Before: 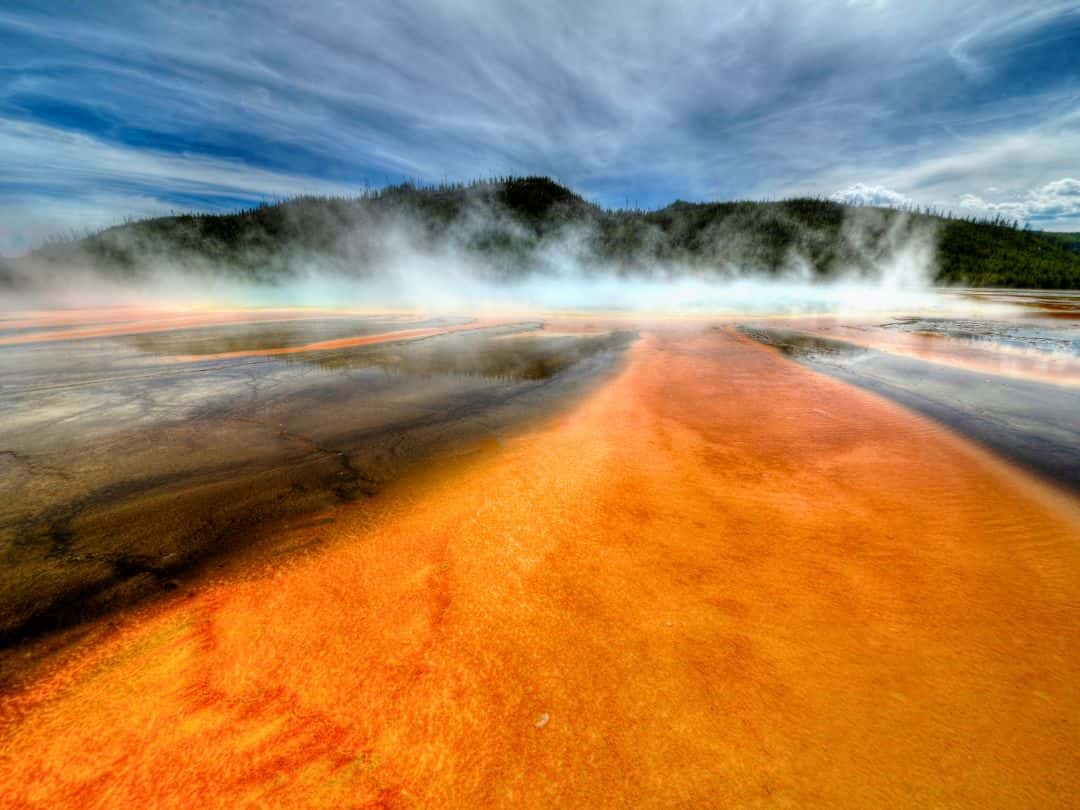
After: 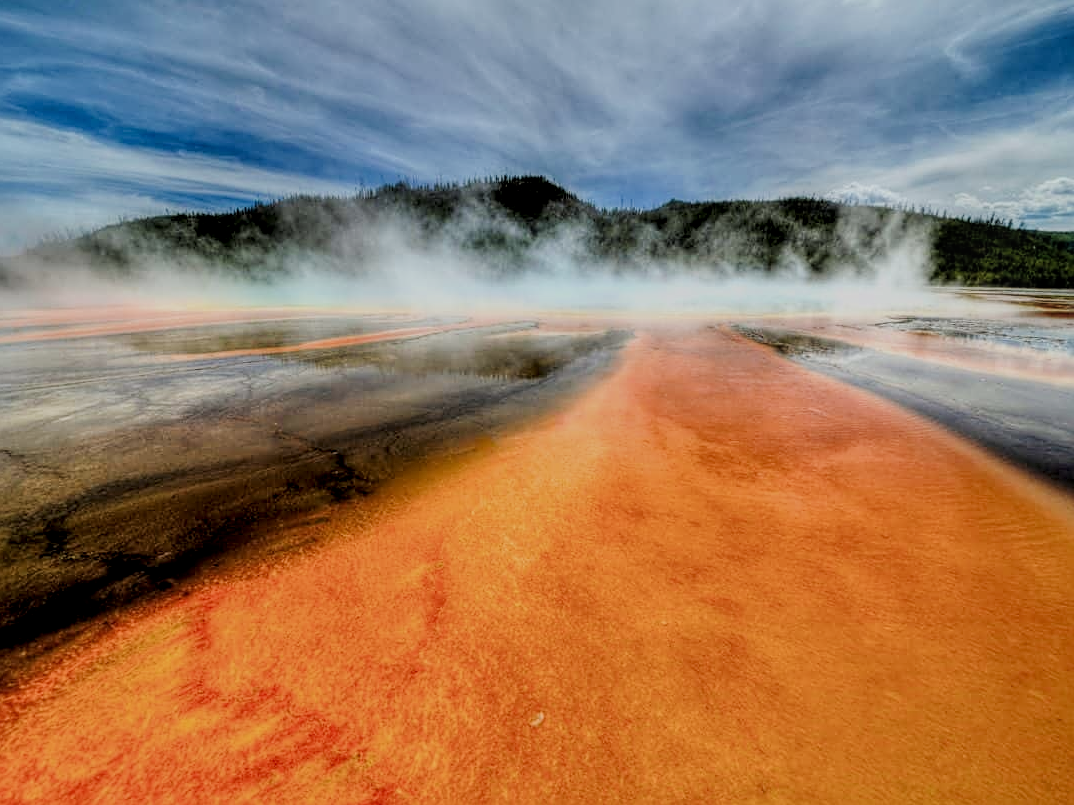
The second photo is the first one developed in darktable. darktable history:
shadows and highlights: shadows 29.53, highlights -30.36, low approximation 0.01, soften with gaussian
haze removal: strength -0.09, compatibility mode true, adaptive false
local contrast: on, module defaults
crop and rotate: left 0.474%, top 0.171%, bottom 0.403%
filmic rgb: black relative exposure -7.35 EV, white relative exposure 5.08 EV, hardness 3.22
sharpen: amount 0.494
